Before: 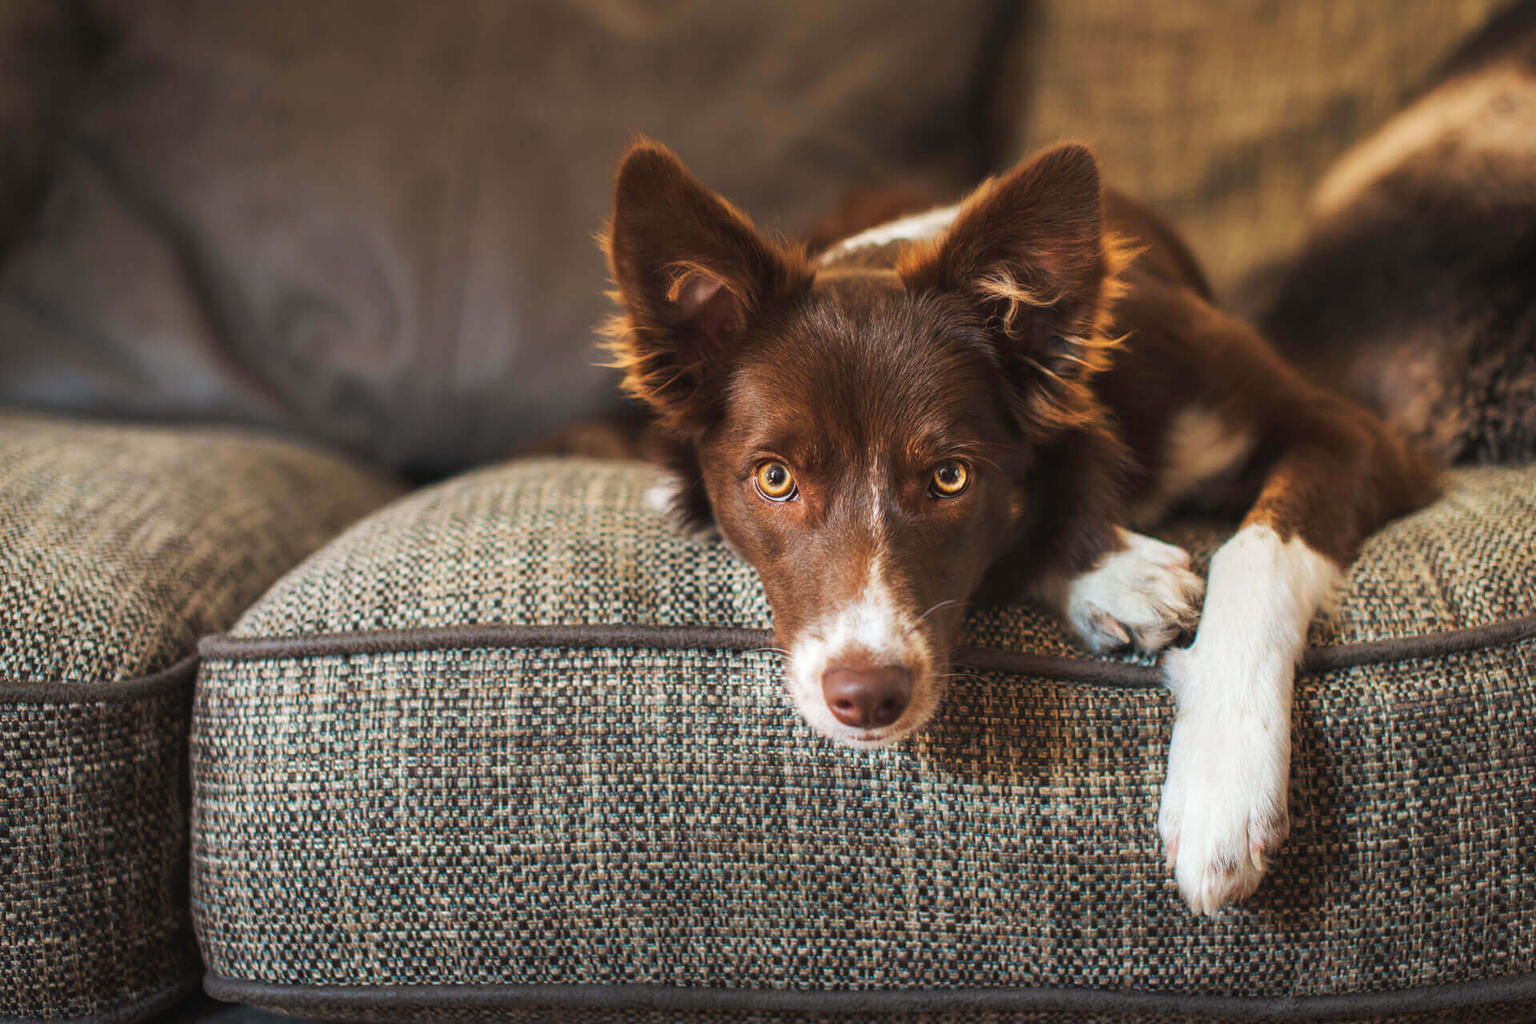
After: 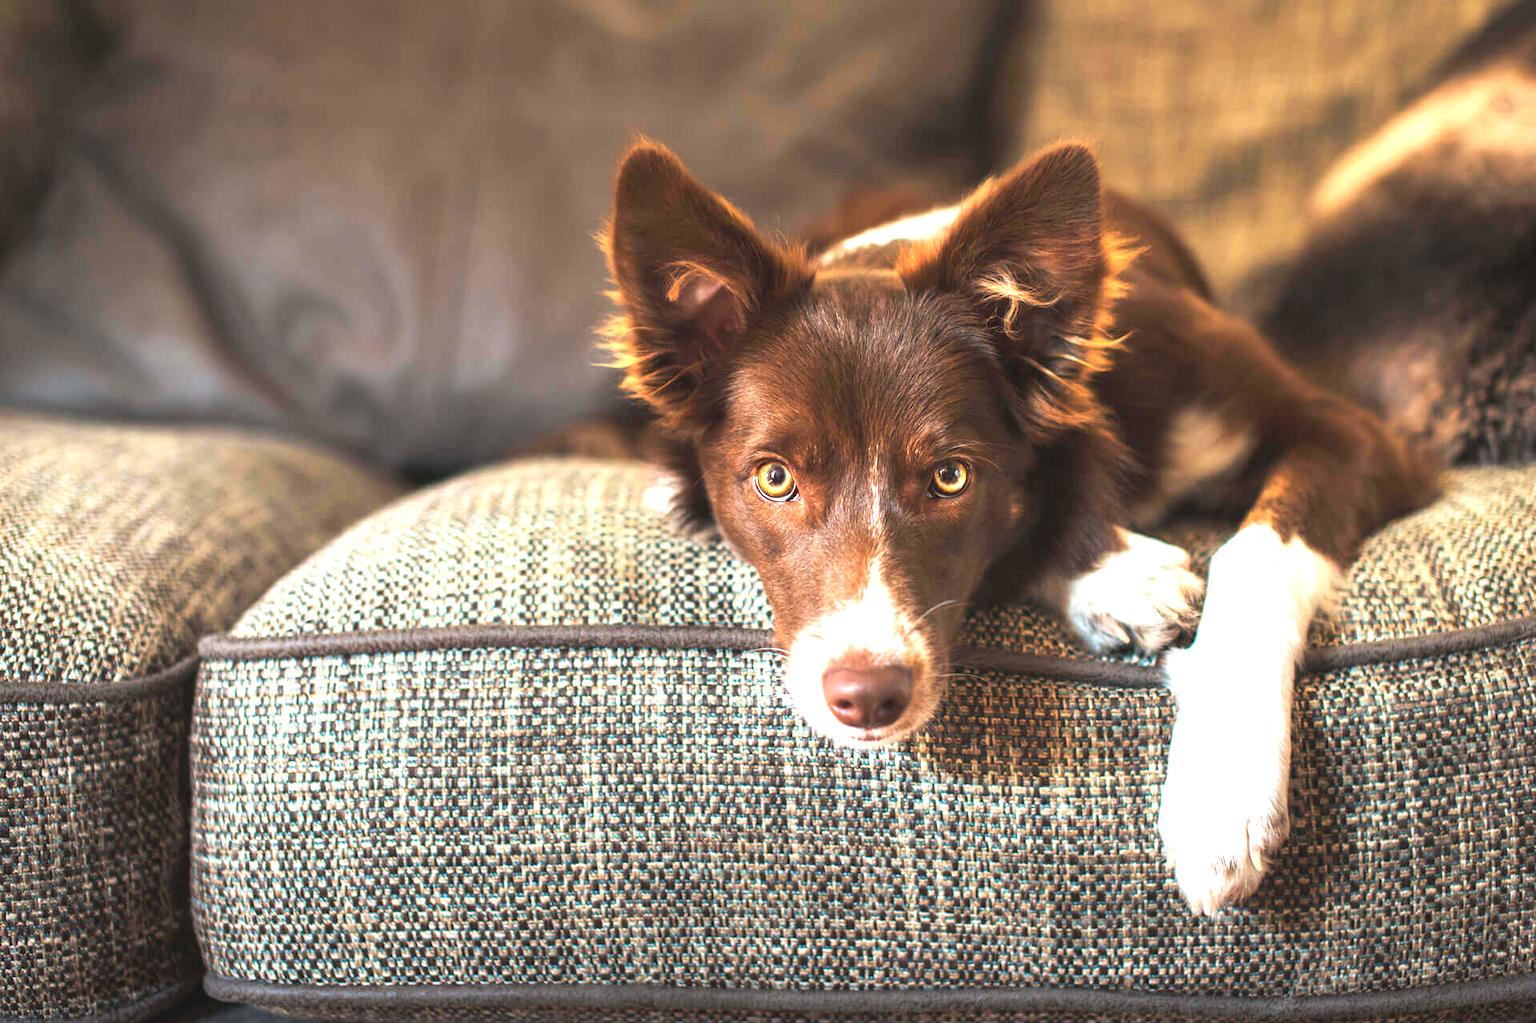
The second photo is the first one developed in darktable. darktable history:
crop: bottom 0.071%
exposure: black level correction 0, exposure 1.2 EV, compensate highlight preservation false
